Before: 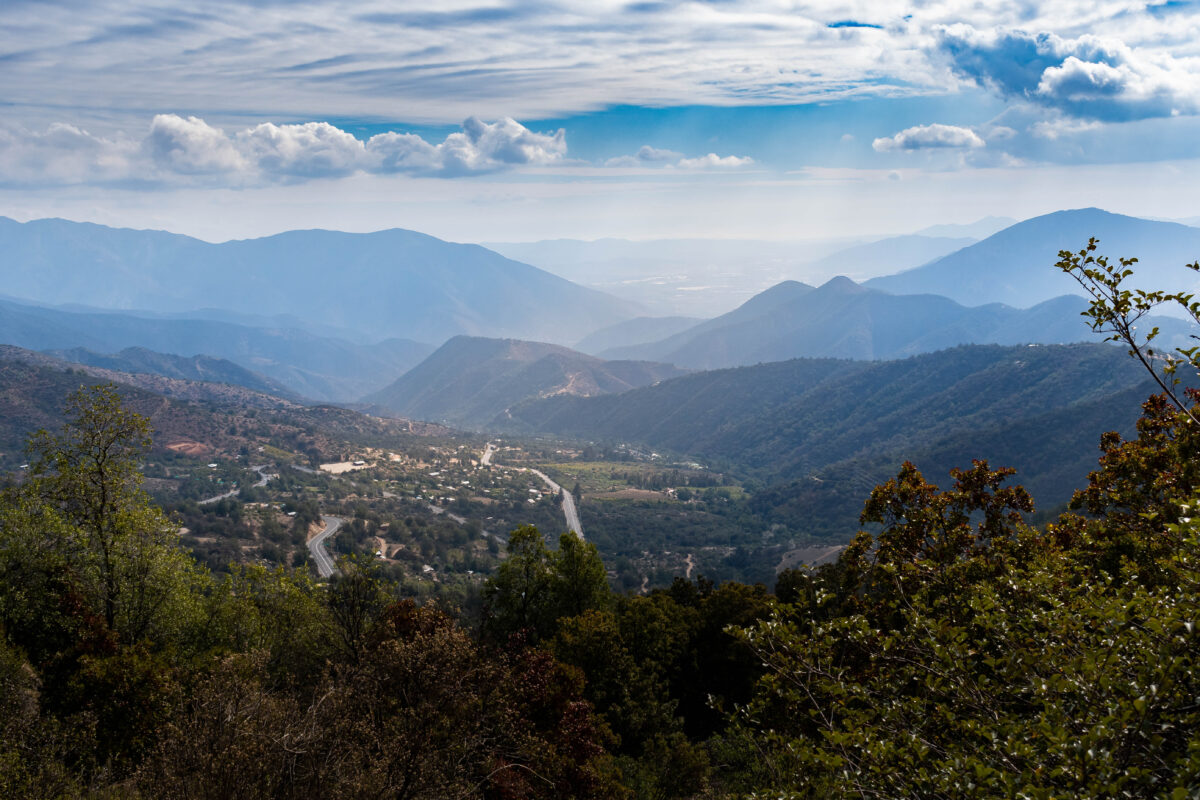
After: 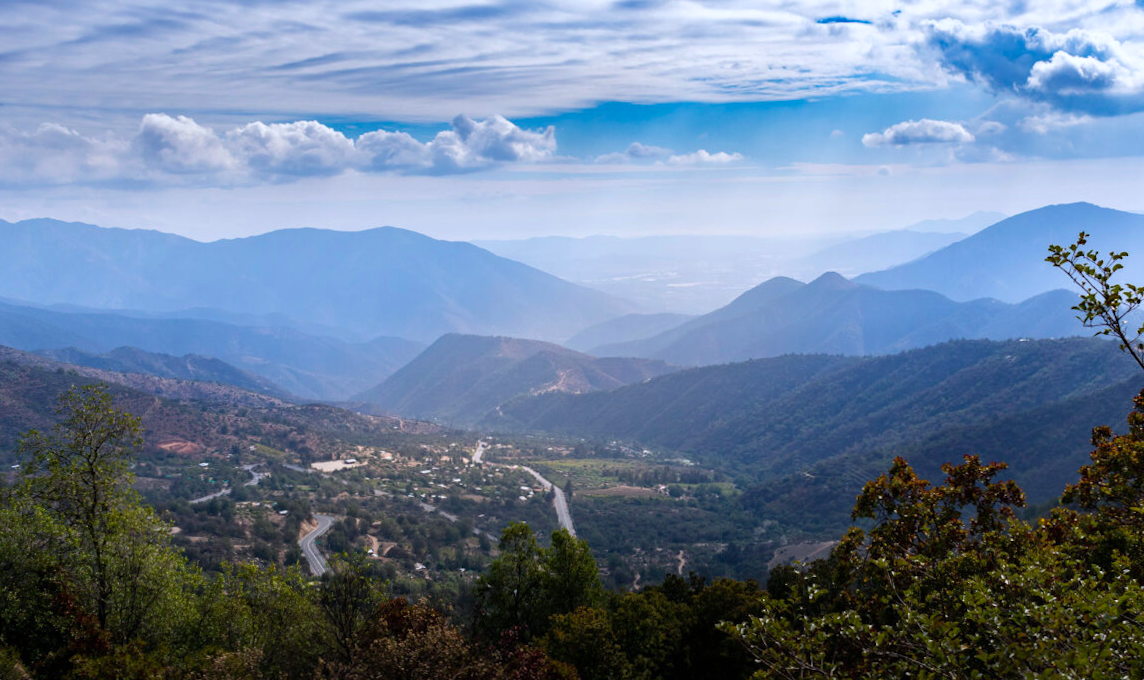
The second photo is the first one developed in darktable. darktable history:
crop and rotate: angle 0.313°, left 0.372%, right 3.502%, bottom 14.24%
color calibration: output R [0.948, 0.091, -0.04, 0], output G [-0.3, 1.384, -0.085, 0], output B [-0.108, 0.061, 1.08, 0], illuminant as shot in camera, x 0.358, y 0.373, temperature 4628.91 K
